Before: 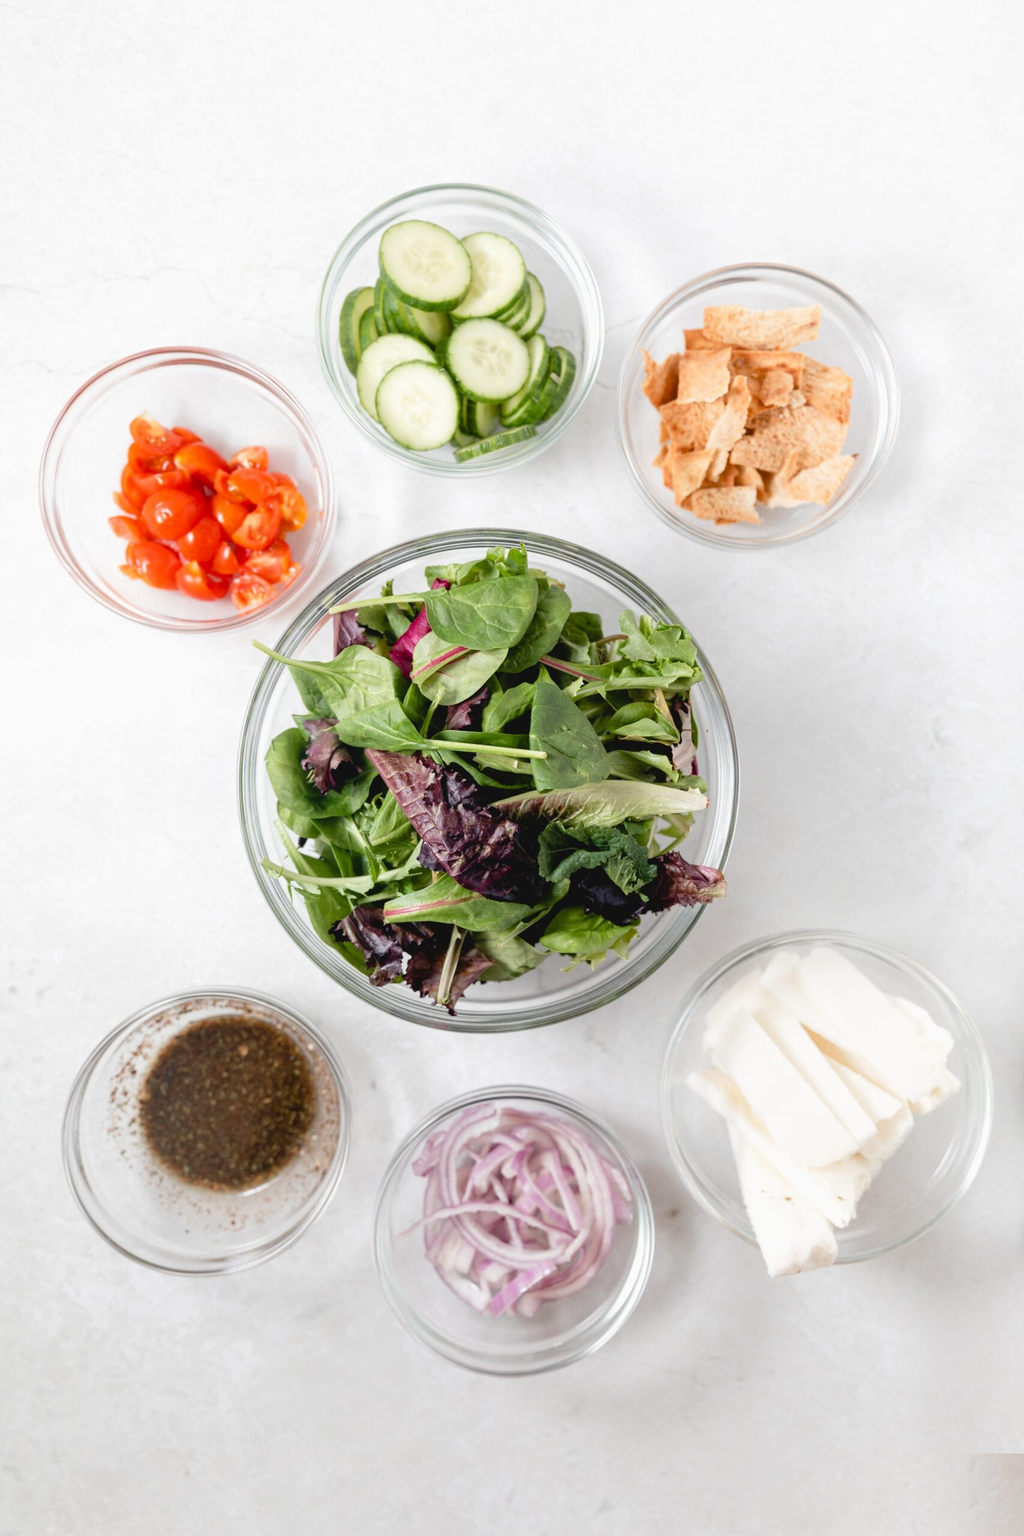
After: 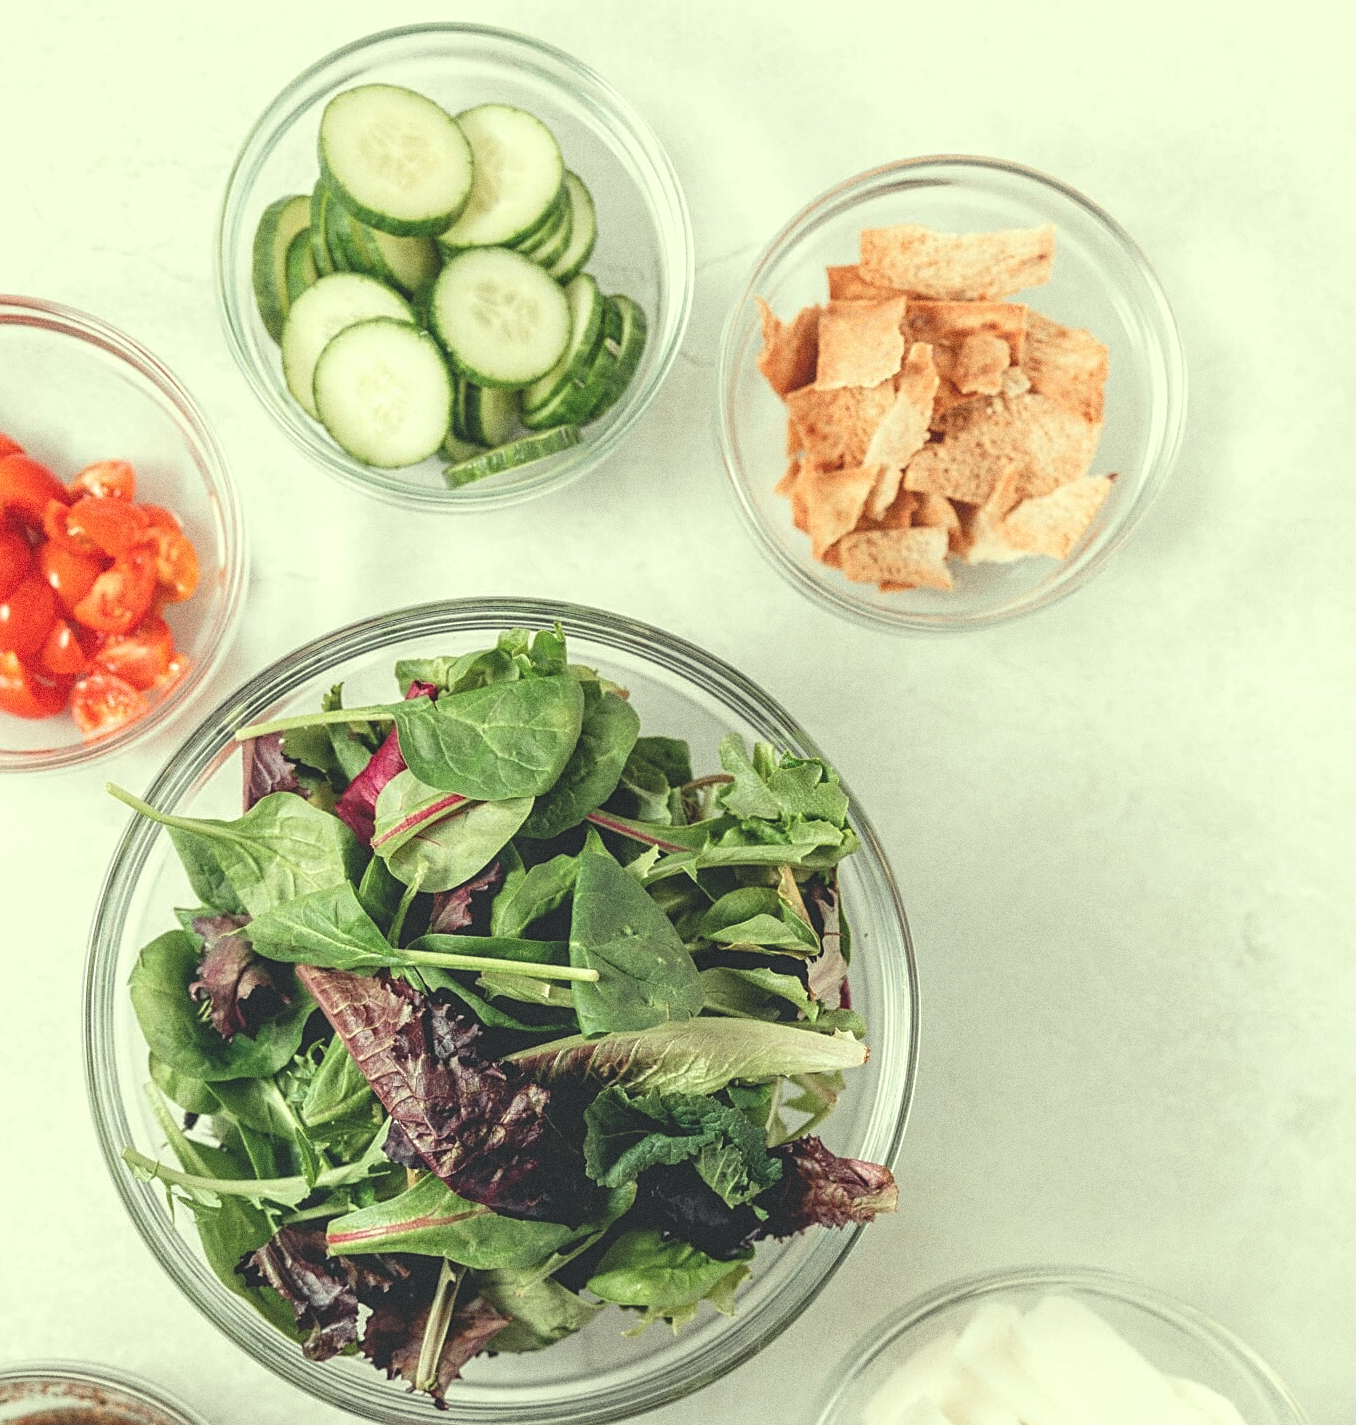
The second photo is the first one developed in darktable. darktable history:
sharpen: on, module defaults
local contrast: on, module defaults
grain: coarseness 0.09 ISO, strength 40%
white balance: red 1.08, blue 0.791
crop: left 18.38%, top 11.092%, right 2.134%, bottom 33.217%
color correction: highlights a* -10.04, highlights b* -10.37
exposure: black level correction -0.028, compensate highlight preservation false
